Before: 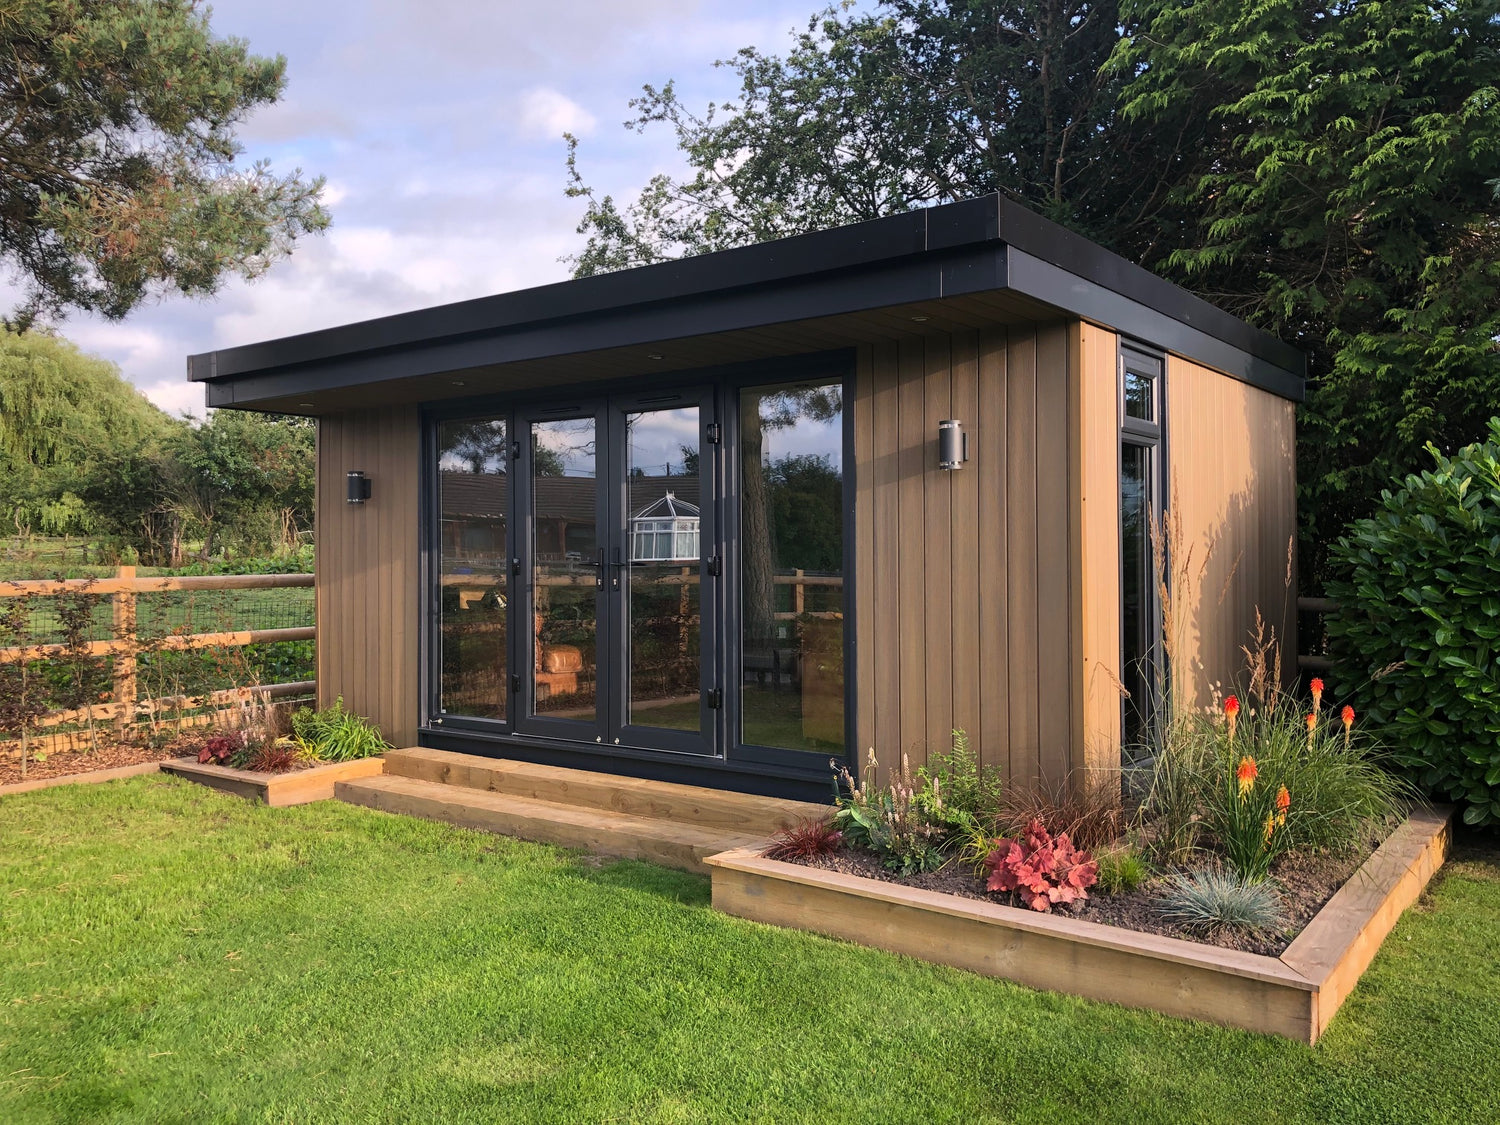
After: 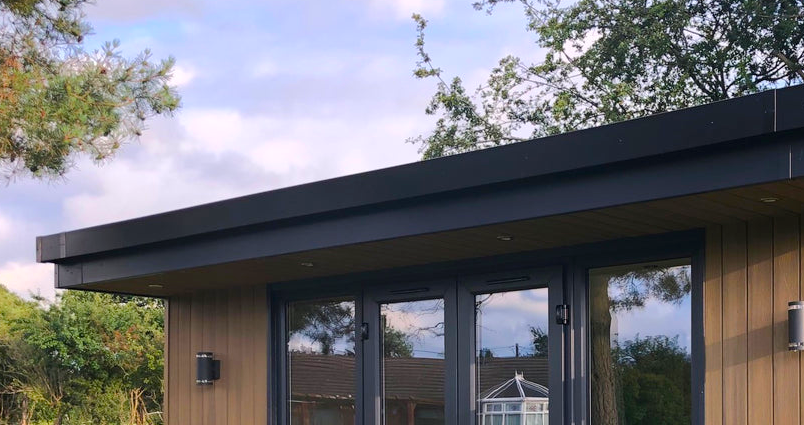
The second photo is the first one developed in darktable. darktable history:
crop: left 10.121%, top 10.631%, right 36.218%, bottom 51.526%
color balance rgb: perceptual saturation grading › global saturation 25%, perceptual brilliance grading › mid-tones 10%, perceptual brilliance grading › shadows 15%, global vibrance 20%
